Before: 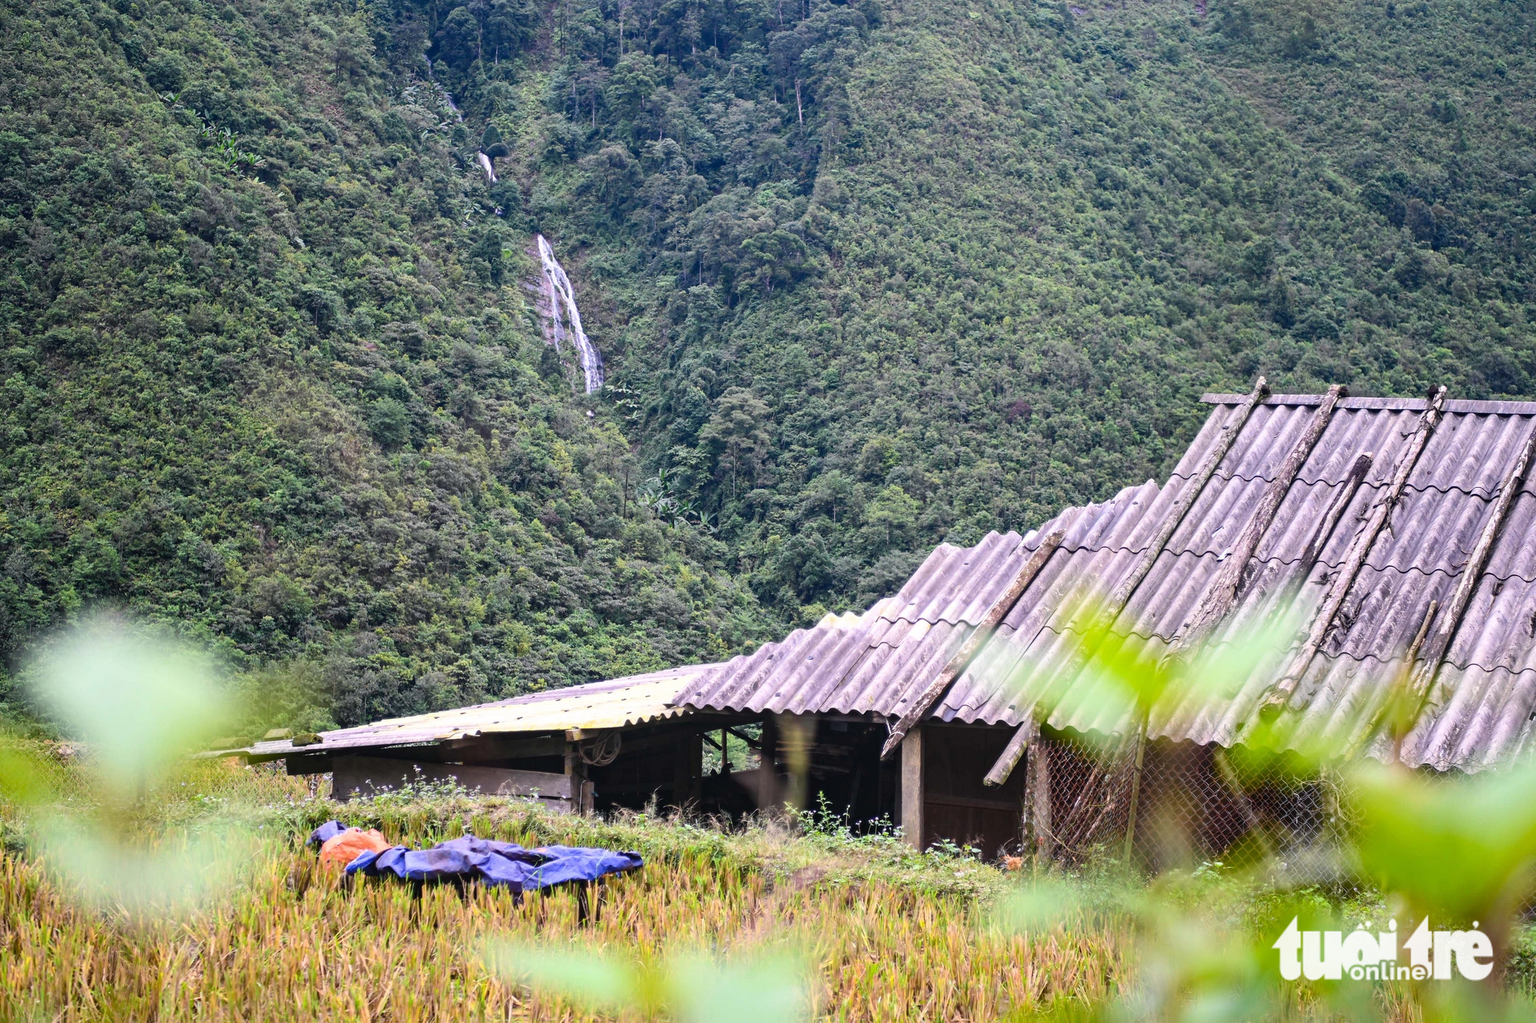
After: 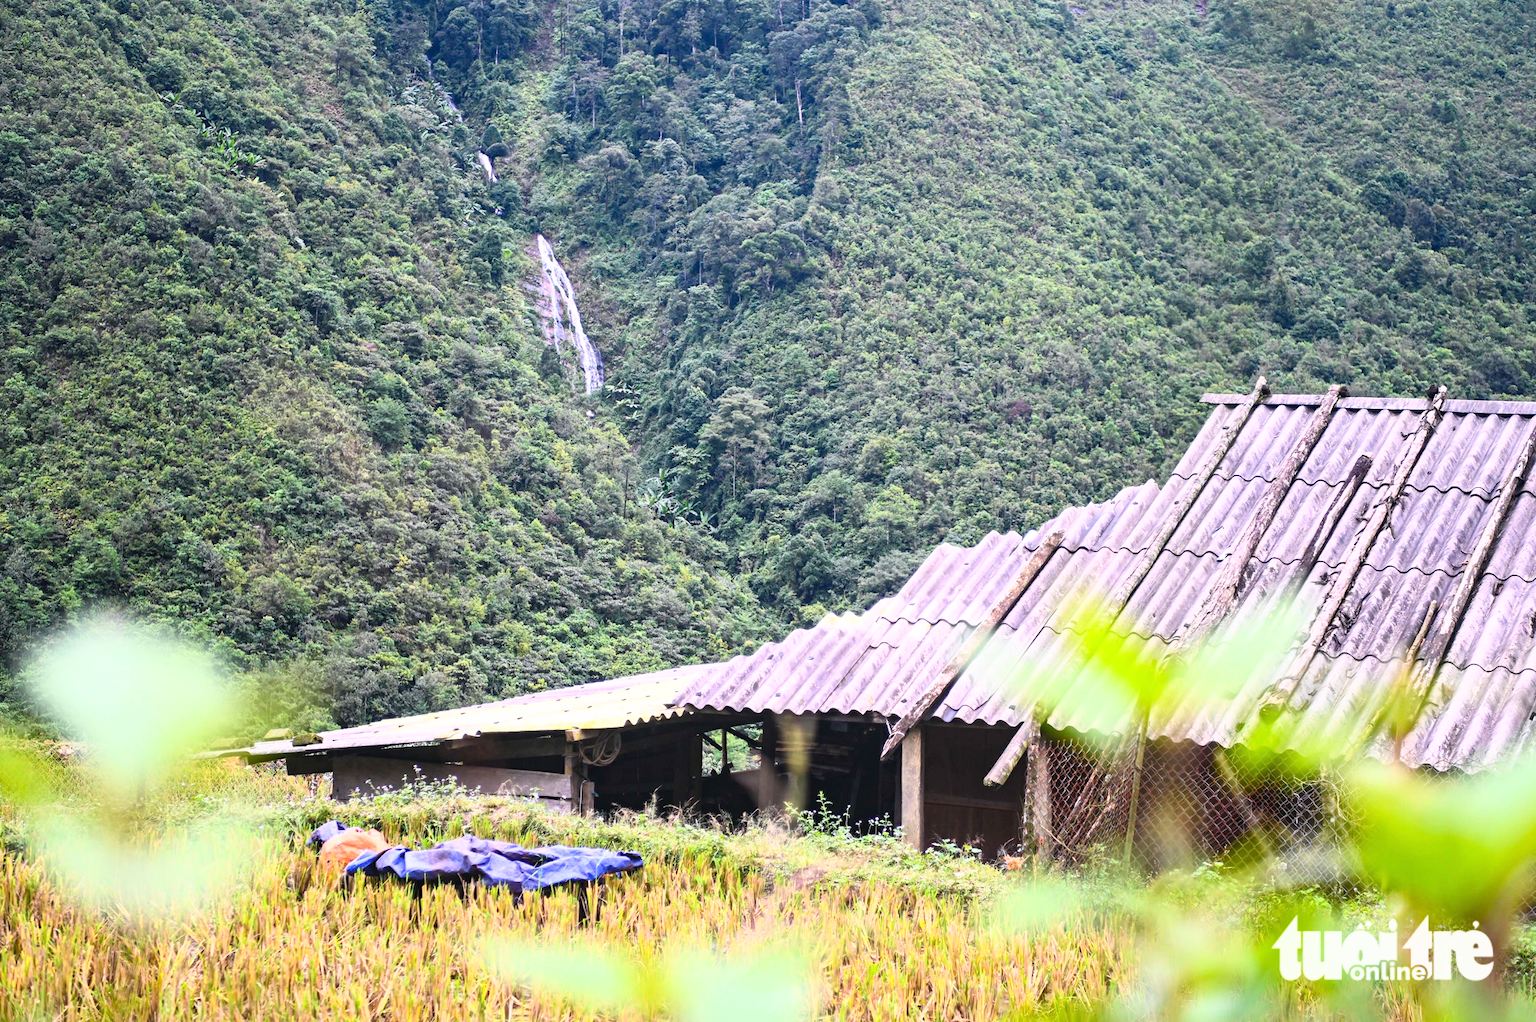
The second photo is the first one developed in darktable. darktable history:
color correction: highlights a* -0.182, highlights b* -0.124
base curve: curves: ch0 [(0, 0) (0.557, 0.834) (1, 1)]
